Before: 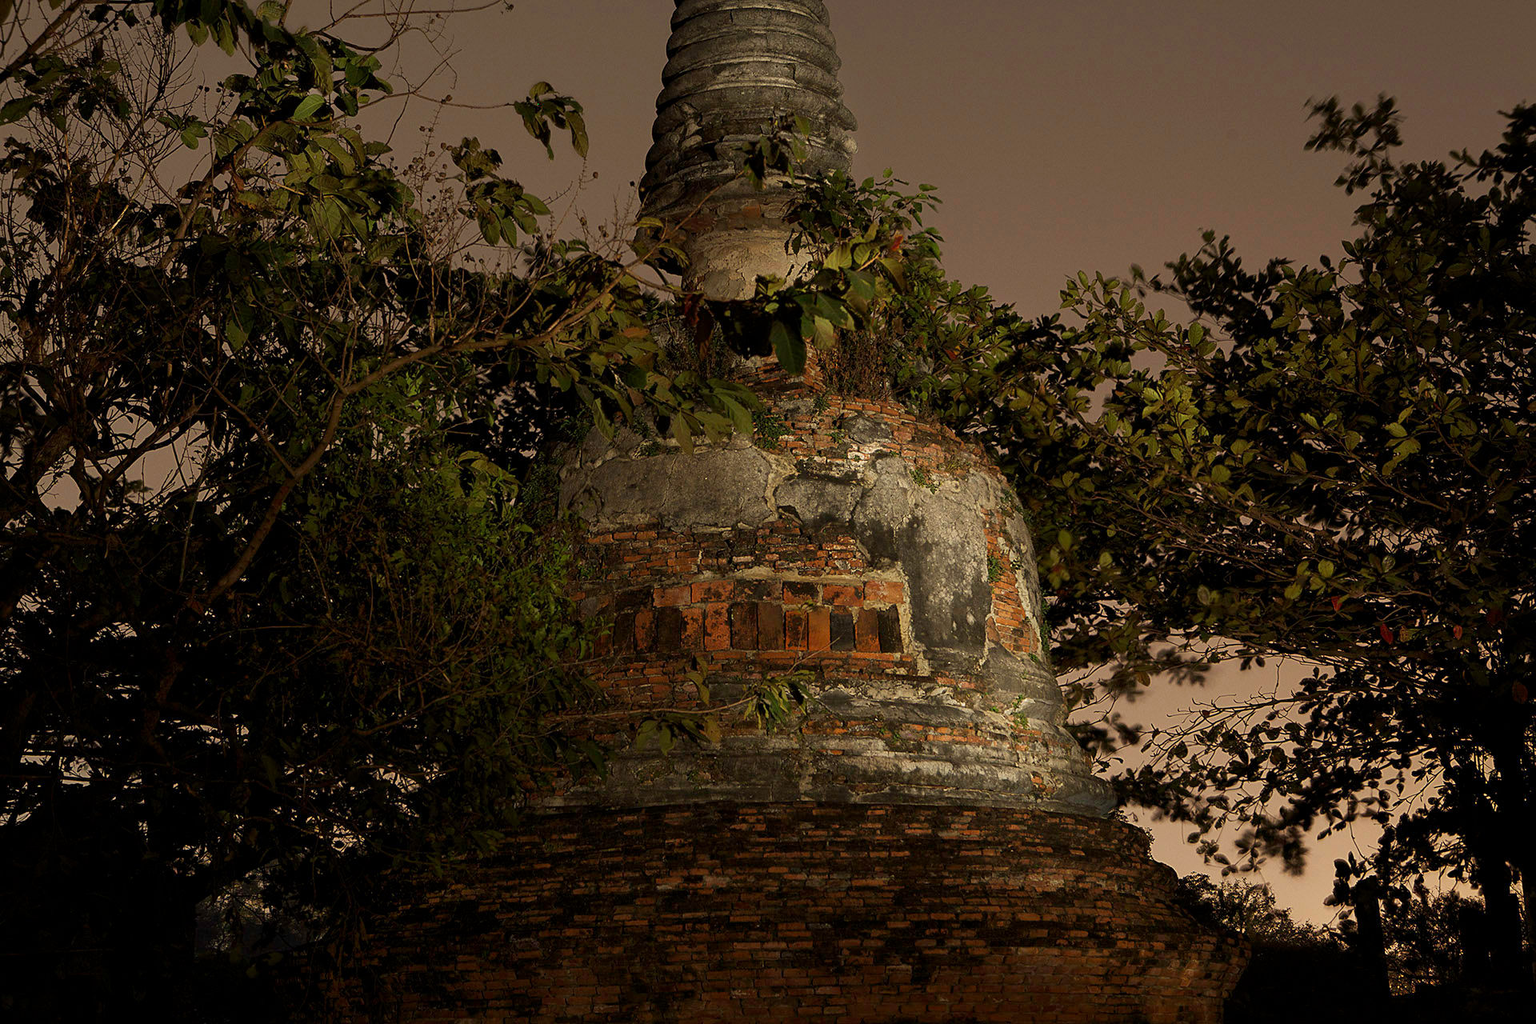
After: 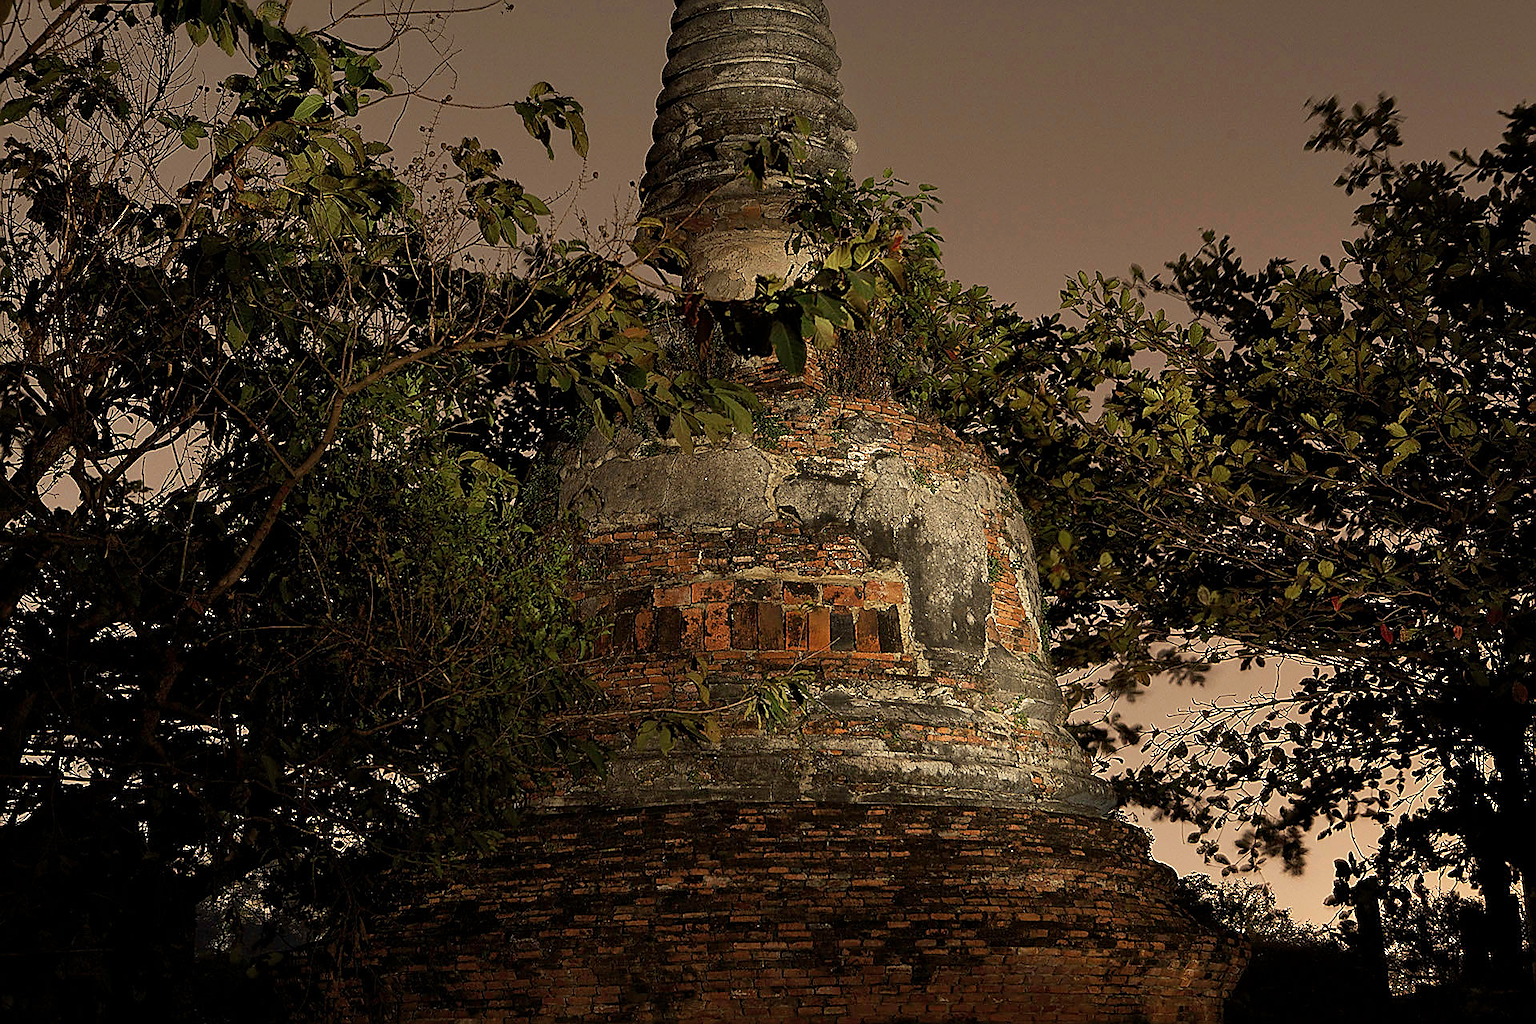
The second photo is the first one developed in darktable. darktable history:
shadows and highlights: radius 172.43, shadows 26.29, white point adjustment 3.02, highlights -68.06, soften with gaussian
sharpen: radius 1.406, amount 1.246, threshold 0.67
